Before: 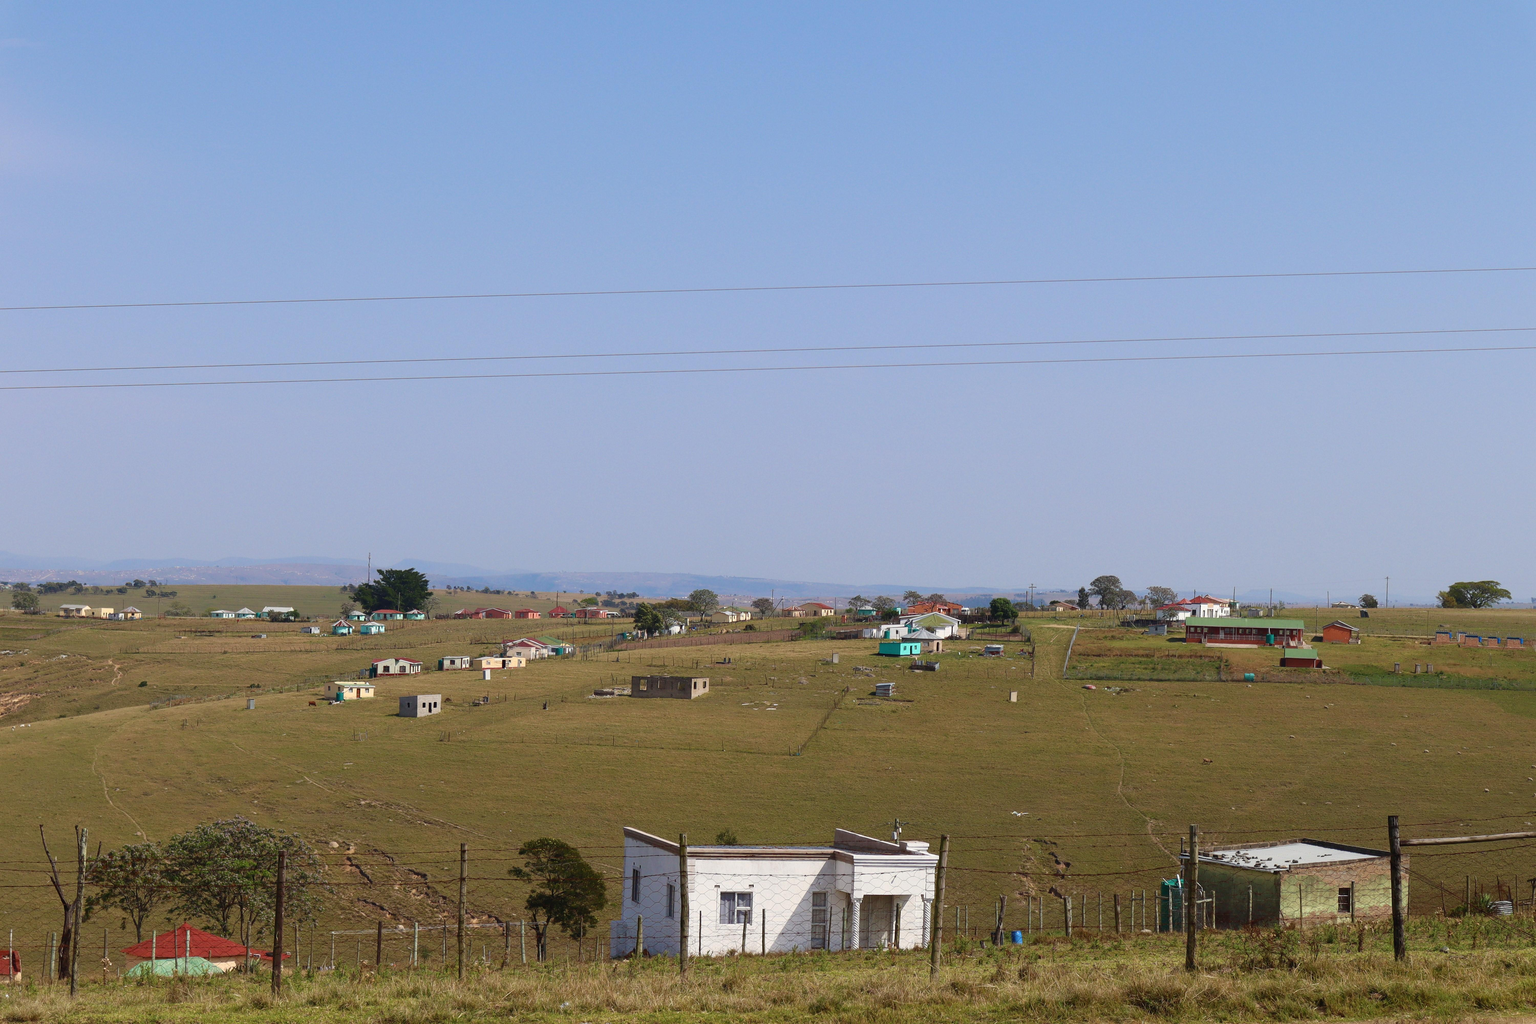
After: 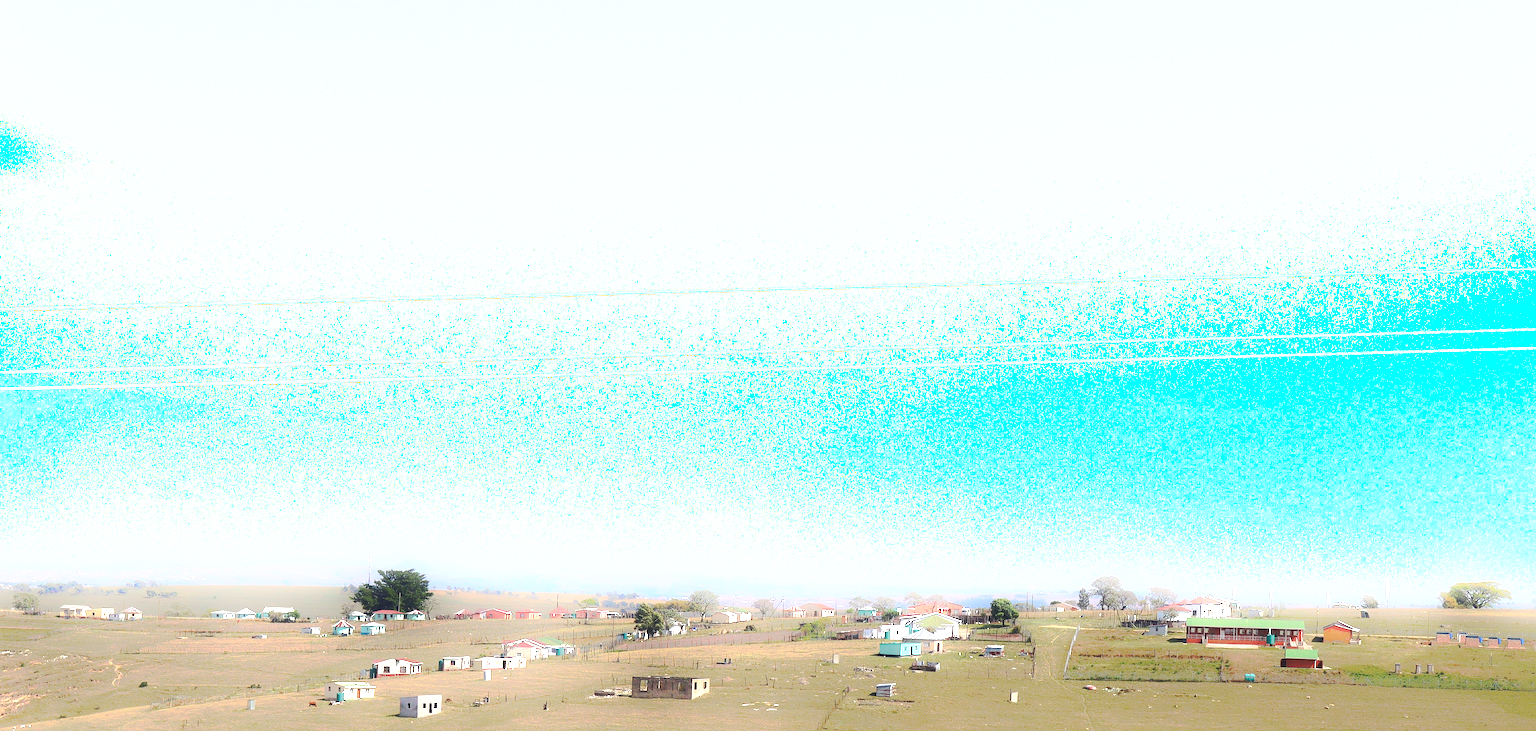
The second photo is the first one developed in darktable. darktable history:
sharpen: on, module defaults
shadows and highlights: shadows -20.98, highlights 98.95, soften with gaussian
crop: right 0%, bottom 28.594%
contrast brightness saturation: contrast 0.075
tone curve: curves: ch0 [(0, 0) (0.003, 0.005) (0.011, 0.012) (0.025, 0.026) (0.044, 0.046) (0.069, 0.071) (0.1, 0.098) (0.136, 0.135) (0.177, 0.178) (0.224, 0.217) (0.277, 0.274) (0.335, 0.335) (0.399, 0.442) (0.468, 0.543) (0.543, 0.6) (0.623, 0.628) (0.709, 0.679) (0.801, 0.782) (0.898, 0.904) (1, 1)], preserve colors none
color correction: highlights b* -0.048
exposure: black level correction 0, exposure 1.2 EV, compensate highlight preservation false
